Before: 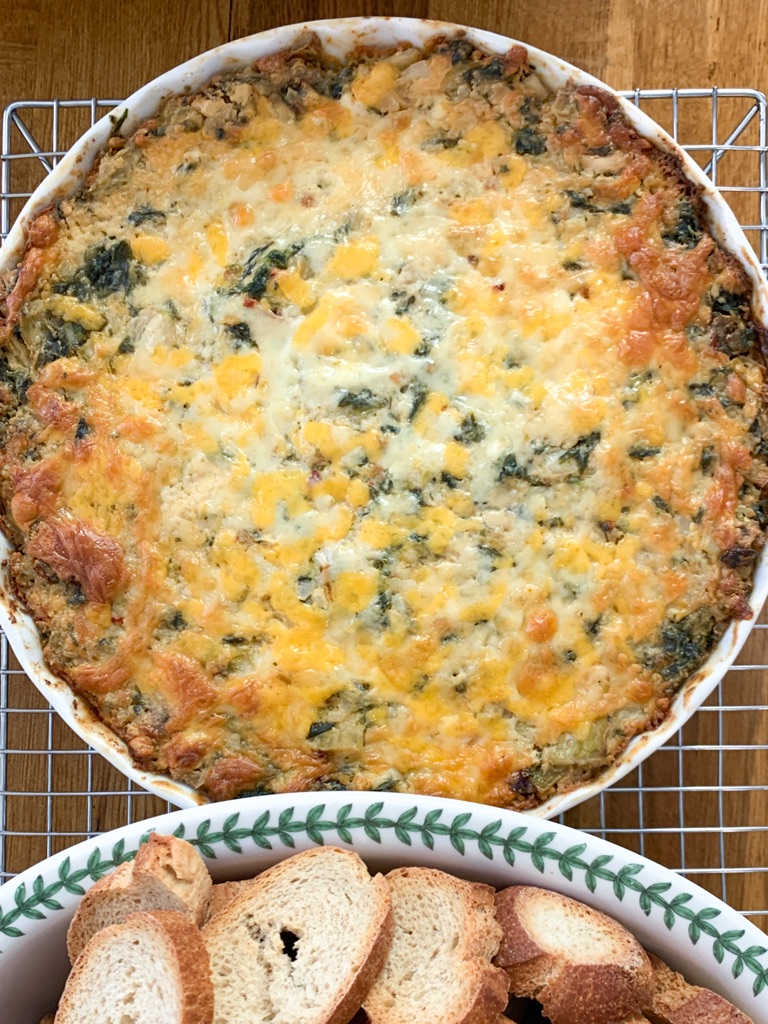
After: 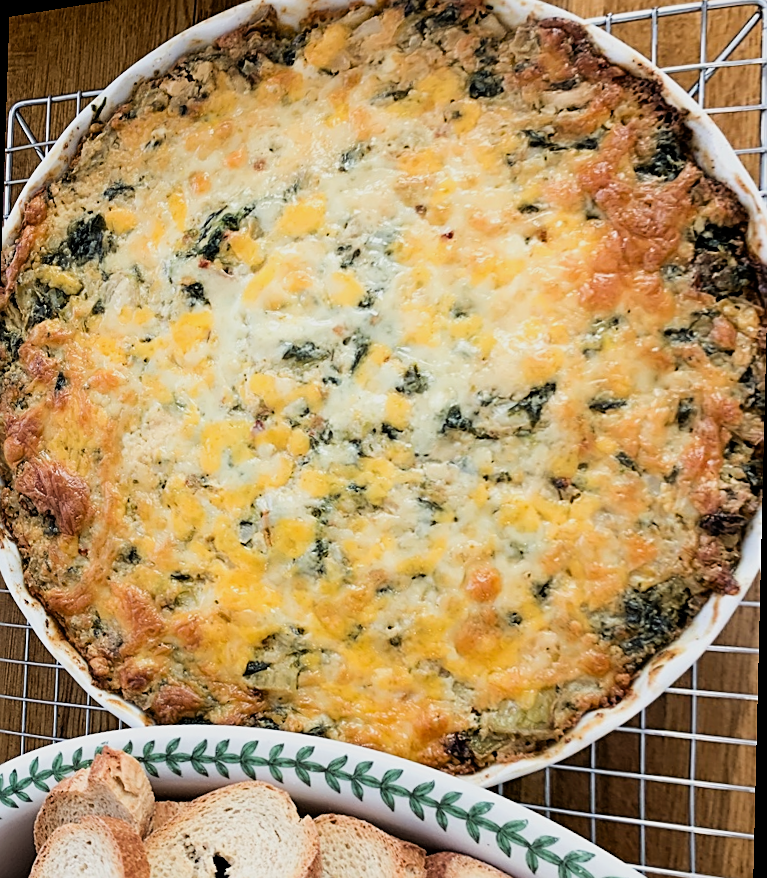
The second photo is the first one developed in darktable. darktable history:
filmic rgb: black relative exposure -5 EV, white relative exposure 3.5 EV, hardness 3.19, contrast 1.2, highlights saturation mix -50%
rotate and perspective: rotation 1.69°, lens shift (vertical) -0.023, lens shift (horizontal) -0.291, crop left 0.025, crop right 0.988, crop top 0.092, crop bottom 0.842
sharpen: on, module defaults
white balance: emerald 1
